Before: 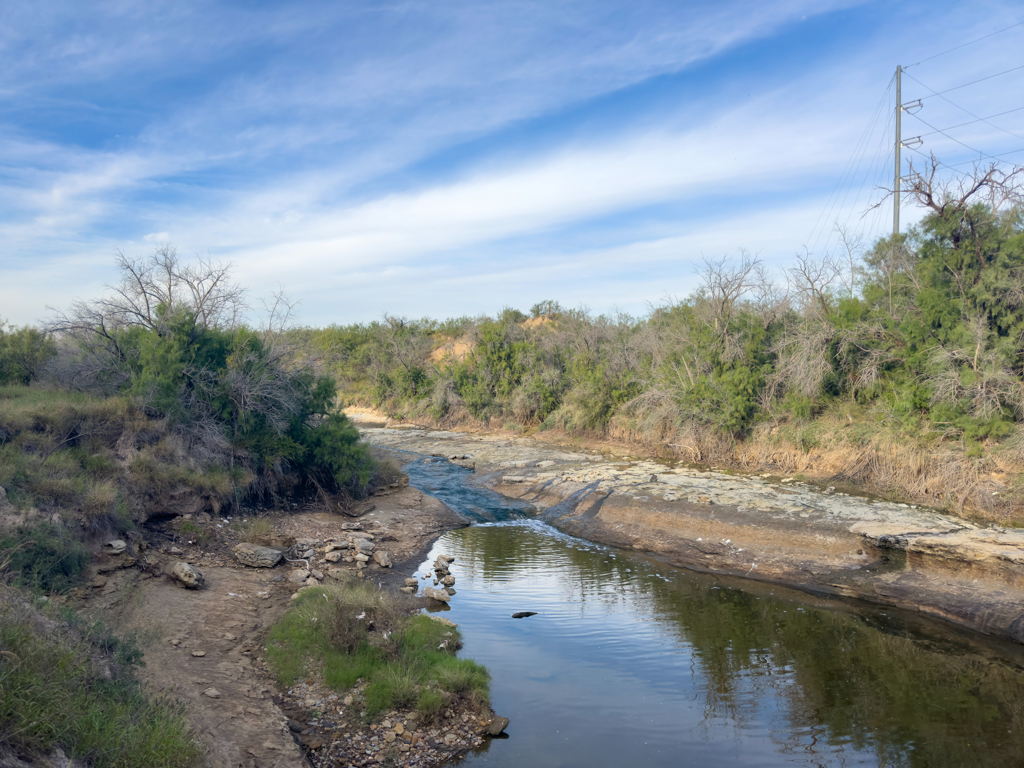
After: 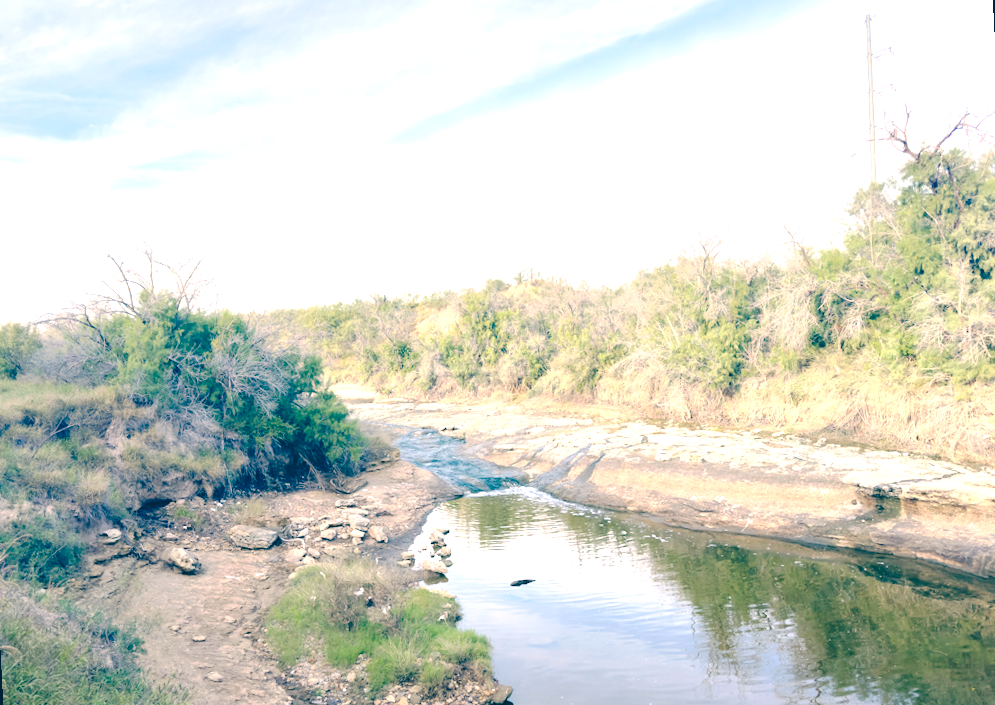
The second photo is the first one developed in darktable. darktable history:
rotate and perspective: rotation -3°, crop left 0.031, crop right 0.968, crop top 0.07, crop bottom 0.93
exposure: black level correction 0, exposure 1.388 EV, compensate exposure bias true, compensate highlight preservation false
tone curve: curves: ch0 [(0, 0) (0.003, 0.039) (0.011, 0.041) (0.025, 0.048) (0.044, 0.065) (0.069, 0.084) (0.1, 0.104) (0.136, 0.137) (0.177, 0.19) (0.224, 0.245) (0.277, 0.32) (0.335, 0.409) (0.399, 0.496) (0.468, 0.58) (0.543, 0.656) (0.623, 0.733) (0.709, 0.796) (0.801, 0.852) (0.898, 0.93) (1, 1)], preserve colors none
color balance: lift [1.006, 0.985, 1.002, 1.015], gamma [1, 0.953, 1.008, 1.047], gain [1.076, 1.13, 1.004, 0.87]
